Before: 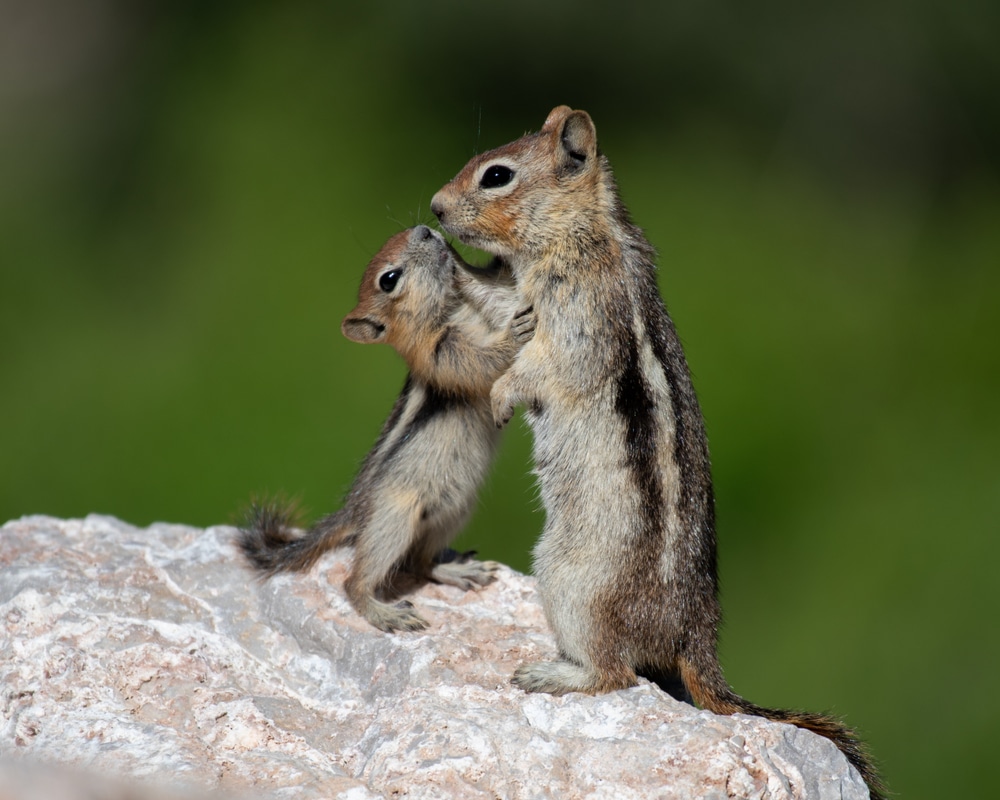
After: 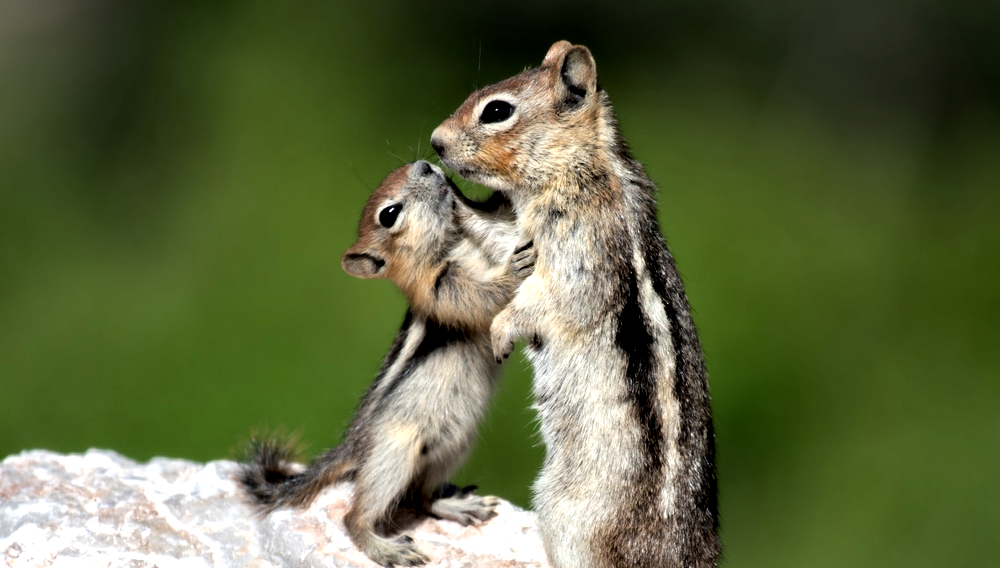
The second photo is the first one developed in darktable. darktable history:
tone equalizer: -8 EV -0.756 EV, -7 EV -0.705 EV, -6 EV -0.591 EV, -5 EV -0.391 EV, -3 EV 0.393 EV, -2 EV 0.6 EV, -1 EV 0.676 EV, +0 EV 0.771 EV, mask exposure compensation -0.496 EV
crop and rotate: top 8.241%, bottom 20.696%
contrast equalizer: octaves 7, y [[0.513, 0.565, 0.608, 0.562, 0.512, 0.5], [0.5 ×6], [0.5, 0.5, 0.5, 0.528, 0.598, 0.658], [0 ×6], [0 ×6]]
